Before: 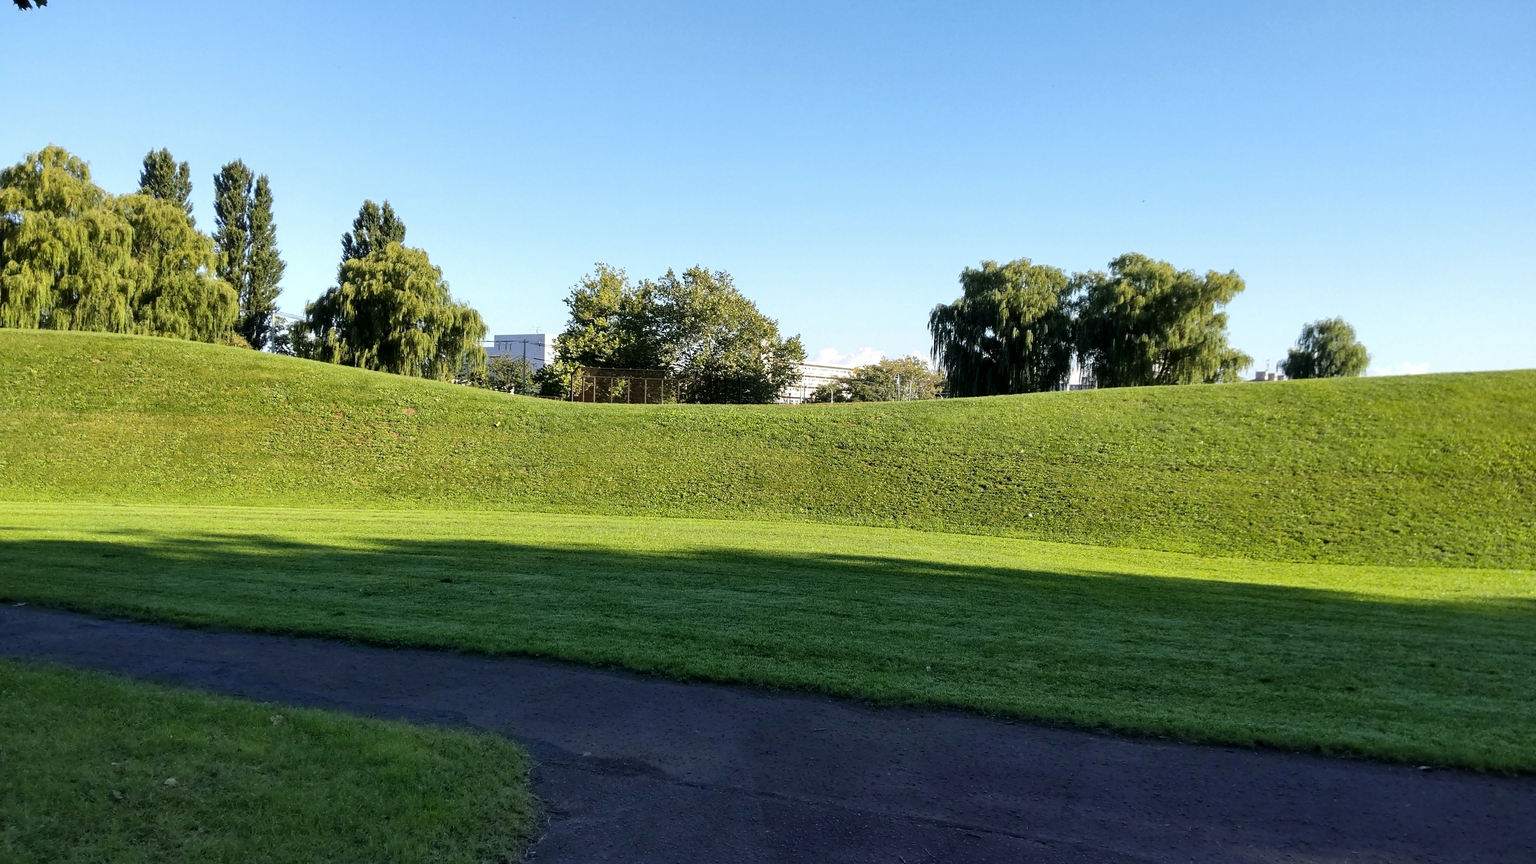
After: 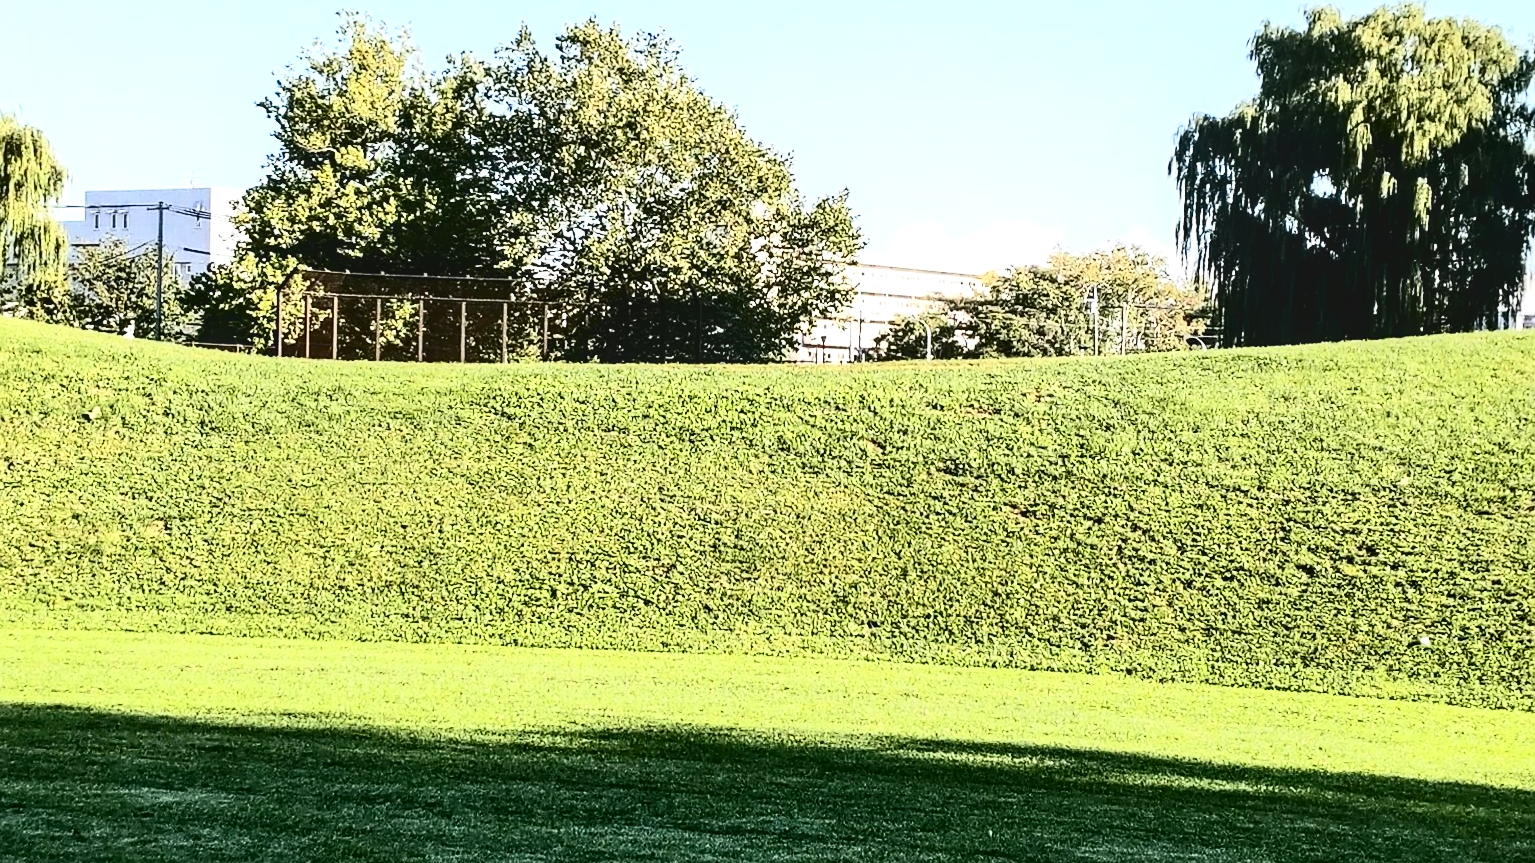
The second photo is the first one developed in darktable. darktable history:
sharpen: radius 1.458, amount 0.398, threshold 1.271
local contrast: on, module defaults
contrast brightness saturation: contrast 0.5, saturation -0.1
exposure: exposure 0.74 EV, compensate highlight preservation false
crop: left 30%, top 30%, right 30%, bottom 30%
